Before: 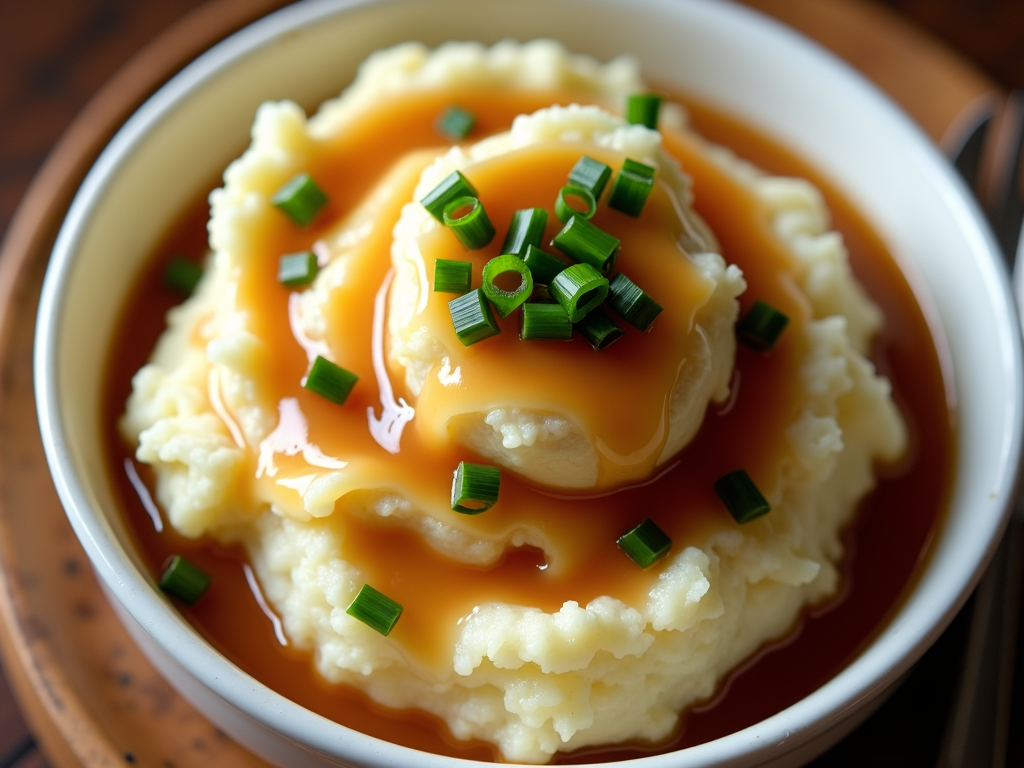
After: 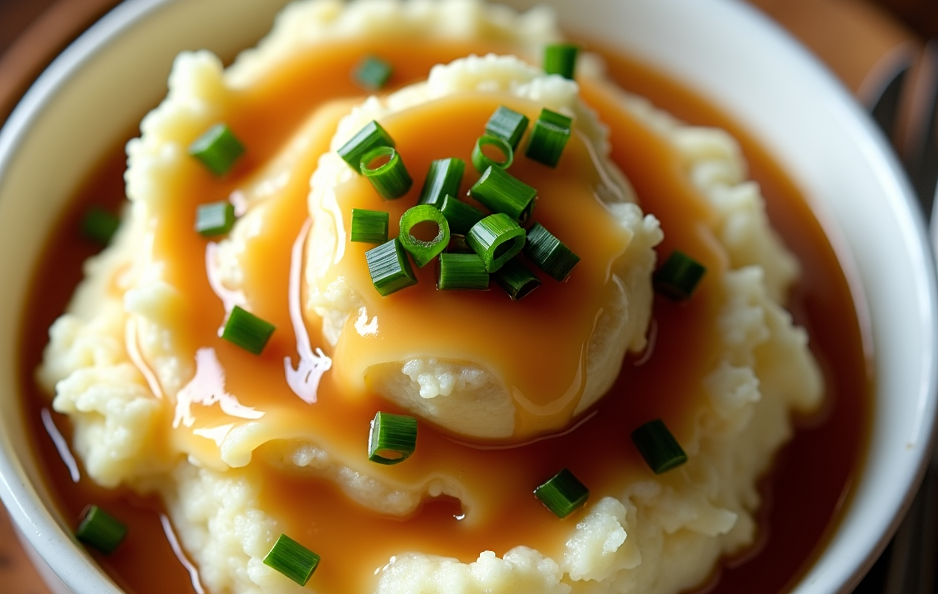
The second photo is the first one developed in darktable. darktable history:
crop: left 8.155%, top 6.611%, bottom 15.385%
sharpen: amount 0.2
